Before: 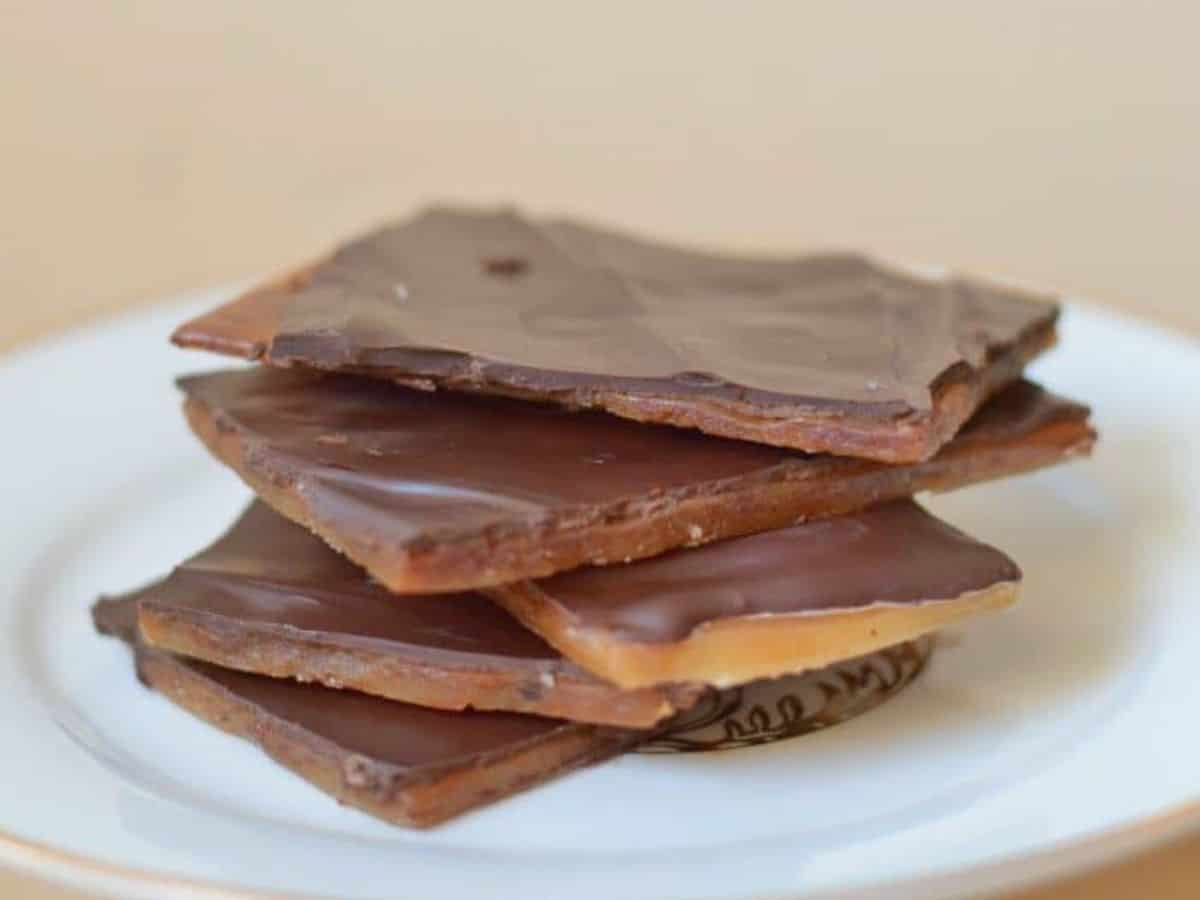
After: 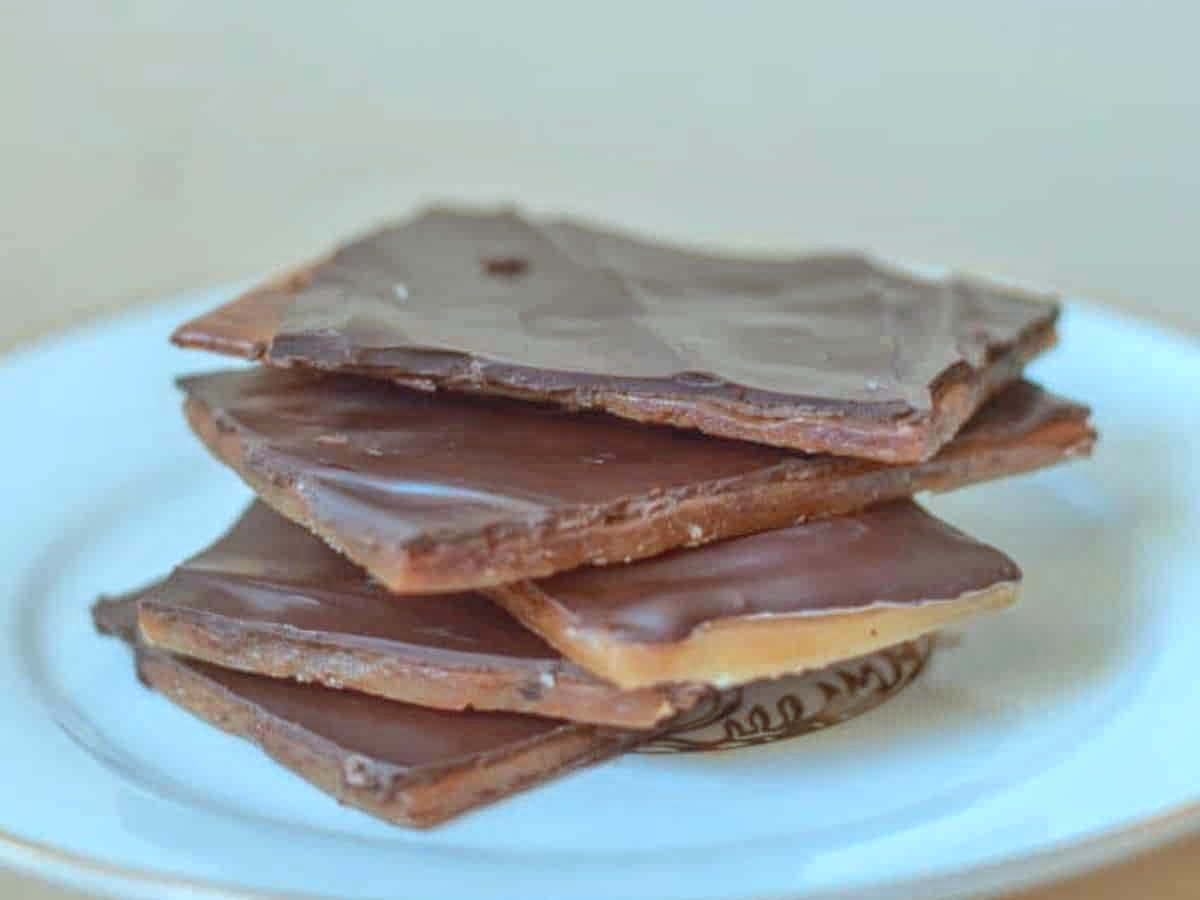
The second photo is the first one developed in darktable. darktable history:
local contrast: highlights 66%, shadows 35%, detail 166%, midtone range 0.2
color correction: highlights a* -12.01, highlights b* -15.71
